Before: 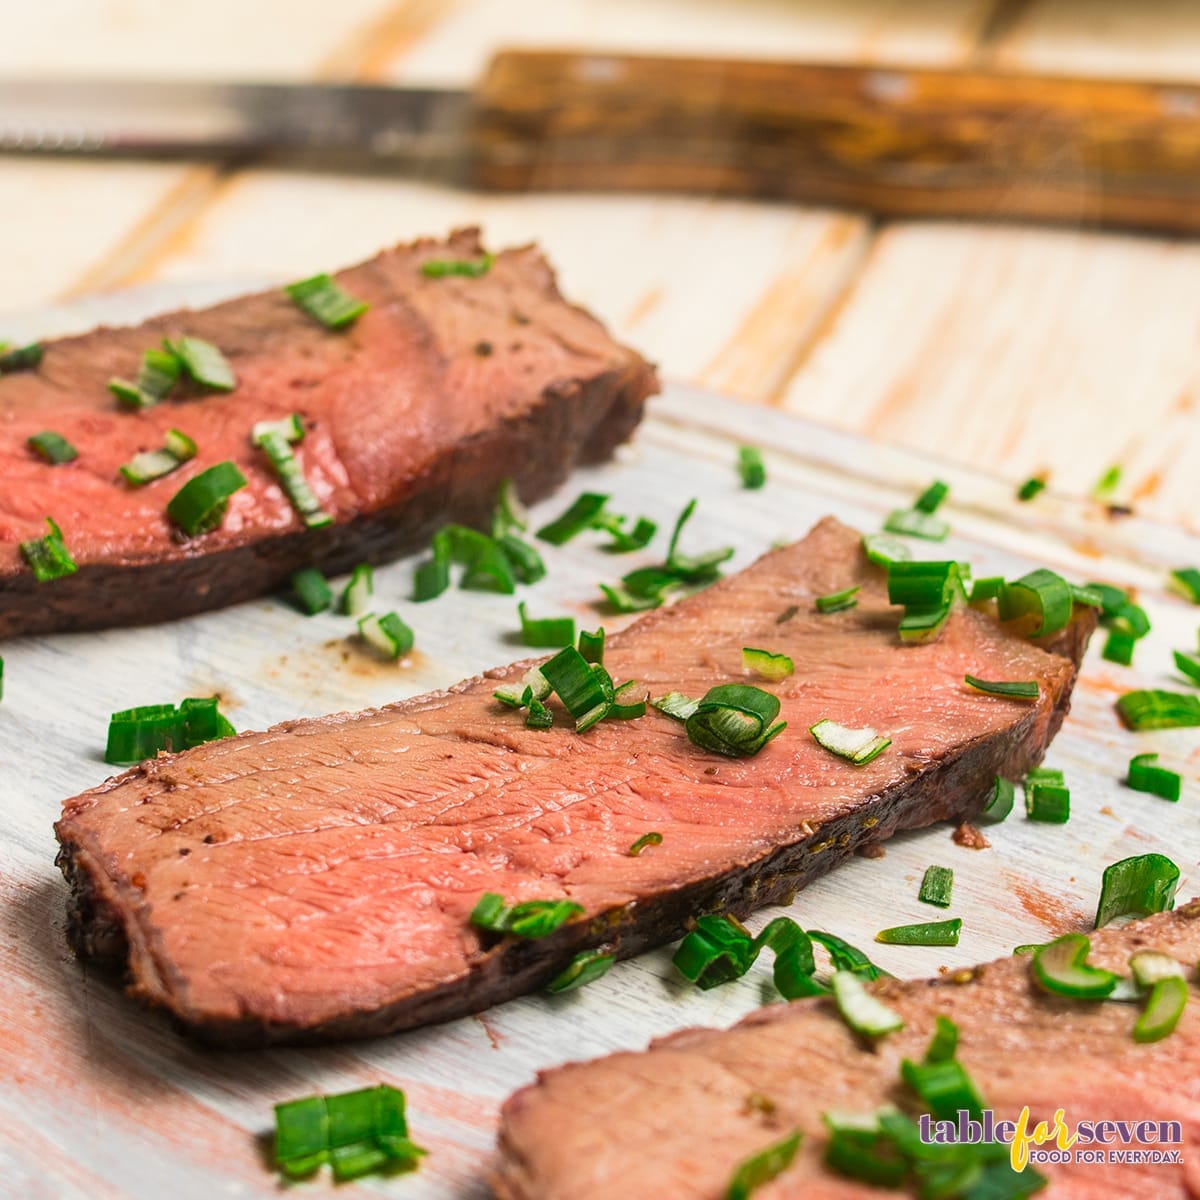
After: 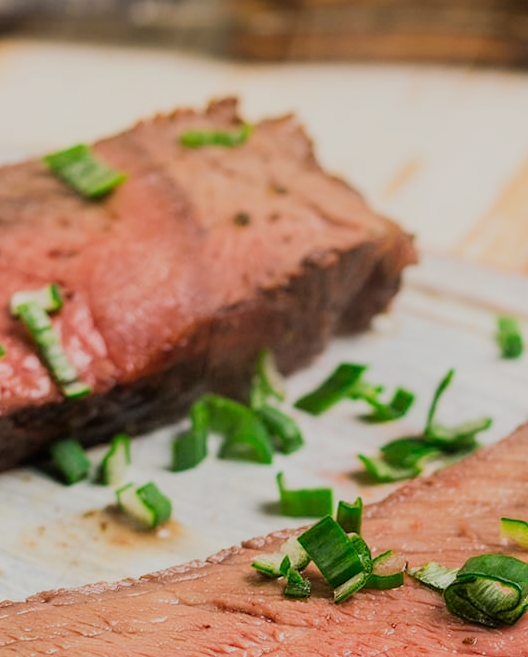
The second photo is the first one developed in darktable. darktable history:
crop: left 20.248%, top 10.86%, right 35.675%, bottom 34.321%
filmic rgb: black relative exposure -7.65 EV, white relative exposure 4.56 EV, hardness 3.61
